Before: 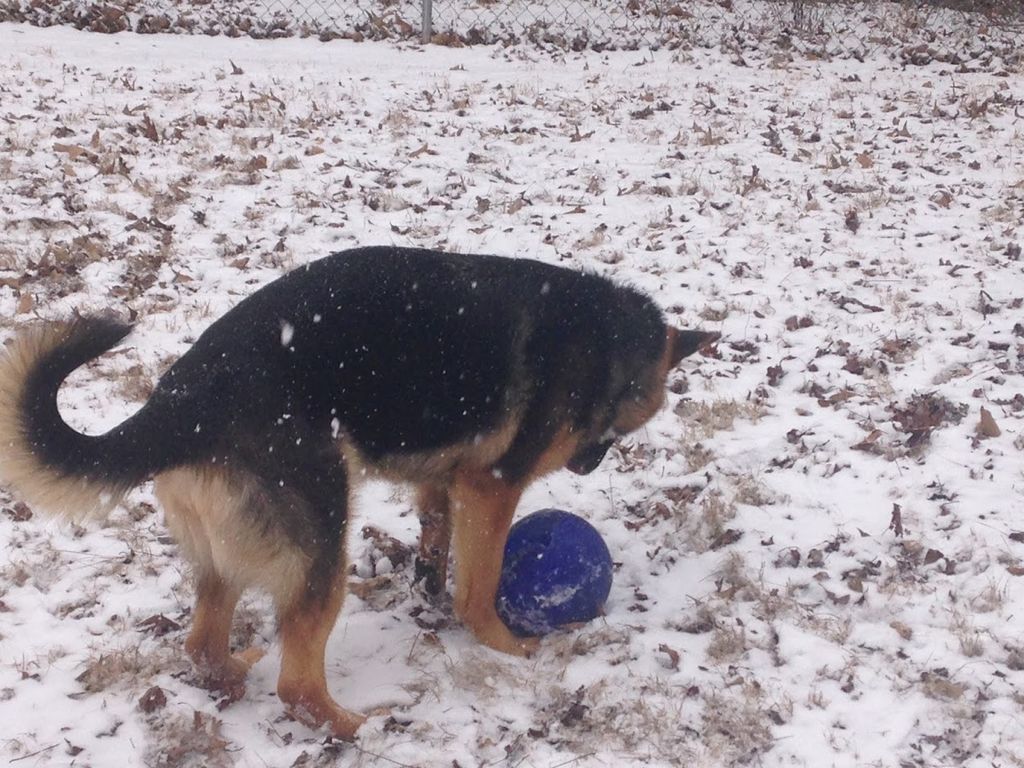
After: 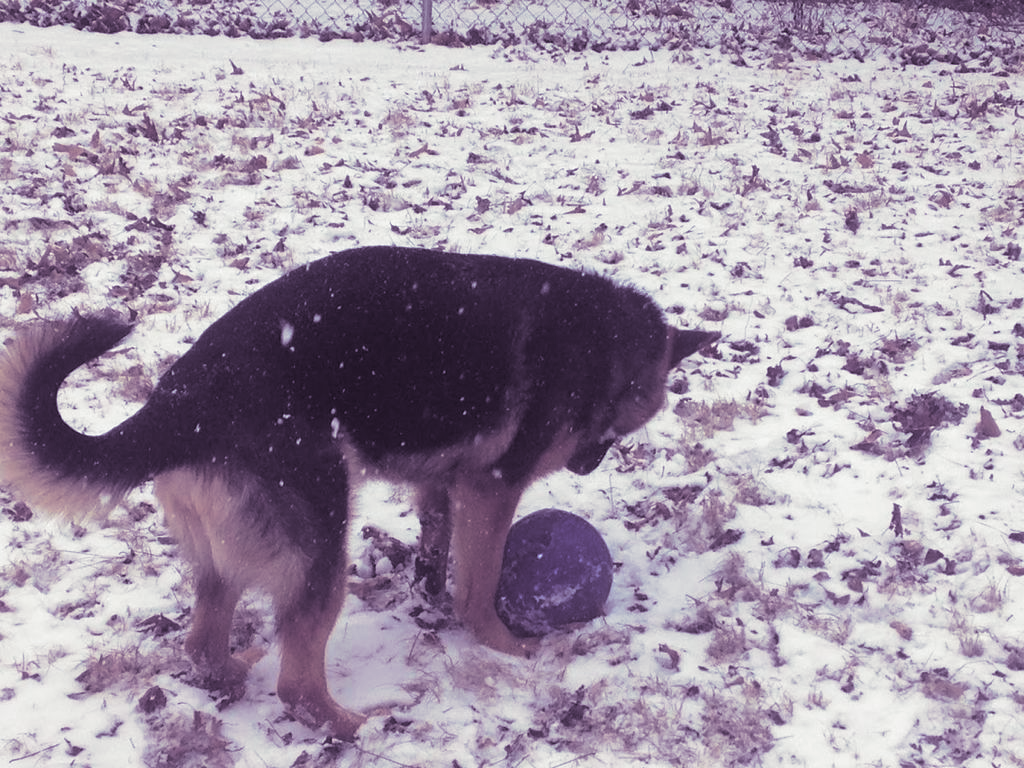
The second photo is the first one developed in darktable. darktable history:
white balance: red 0.98, blue 1.034
color balance rgb: perceptual saturation grading › global saturation 25%, global vibrance 20%
split-toning: shadows › hue 266.4°, shadows › saturation 0.4, highlights › hue 61.2°, highlights › saturation 0.3, compress 0%
